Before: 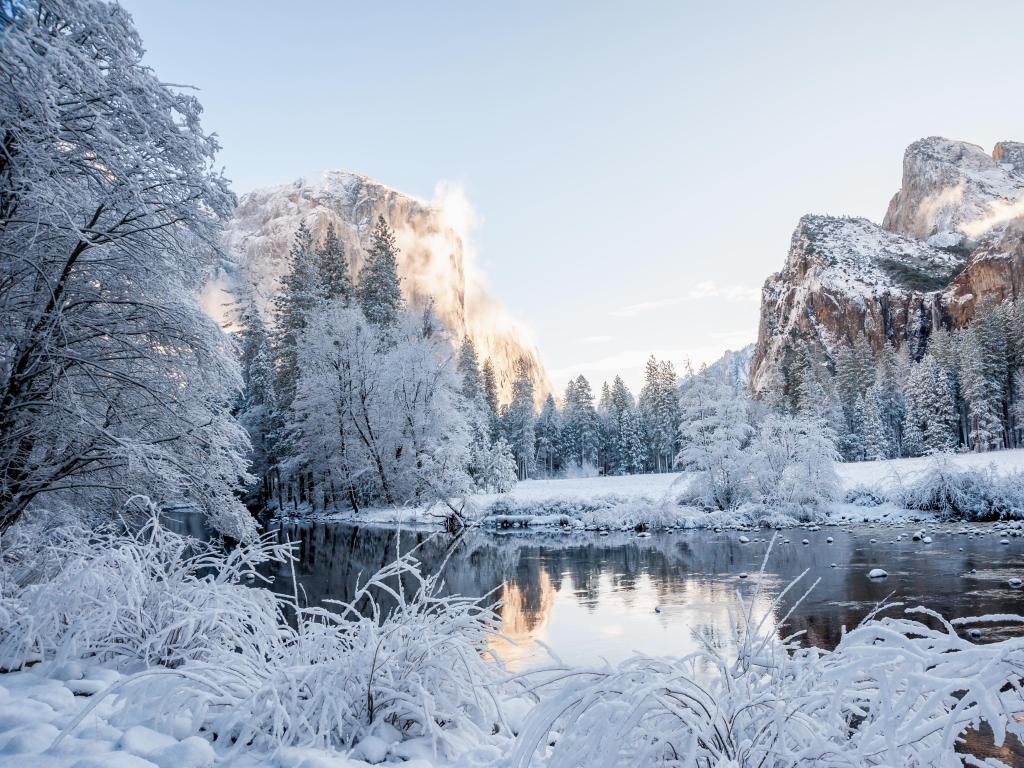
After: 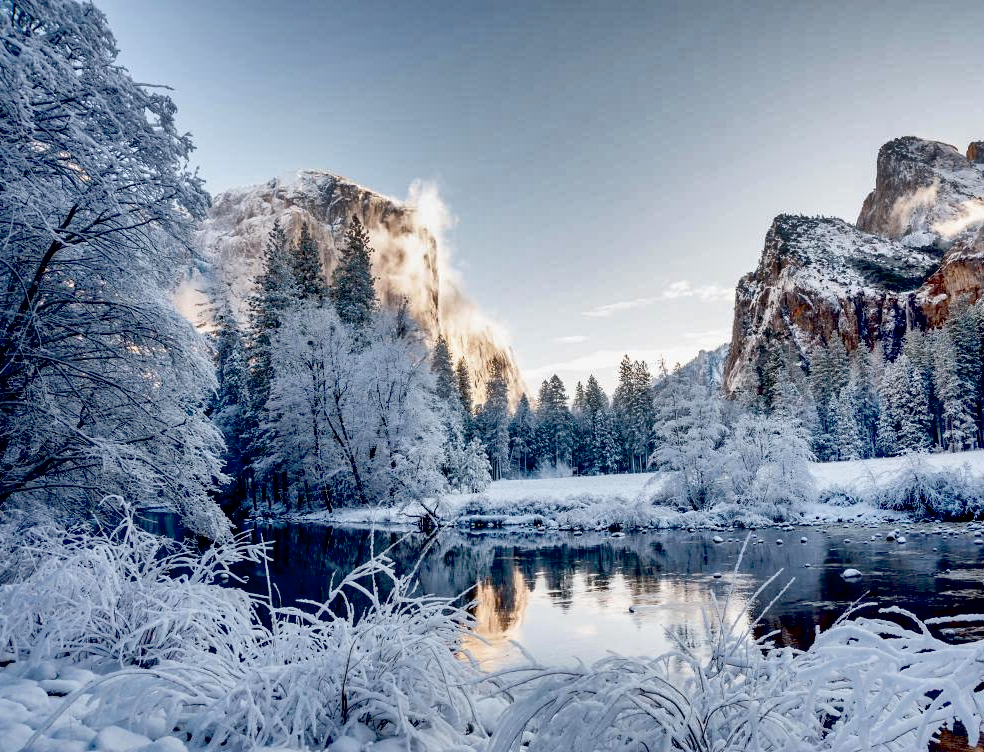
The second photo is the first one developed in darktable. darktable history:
crop and rotate: left 2.546%, right 1.27%, bottom 2.08%
shadows and highlights: shadows 20.99, highlights -81.49, soften with gaussian
exposure: black level correction 0.057, compensate highlight preservation false
